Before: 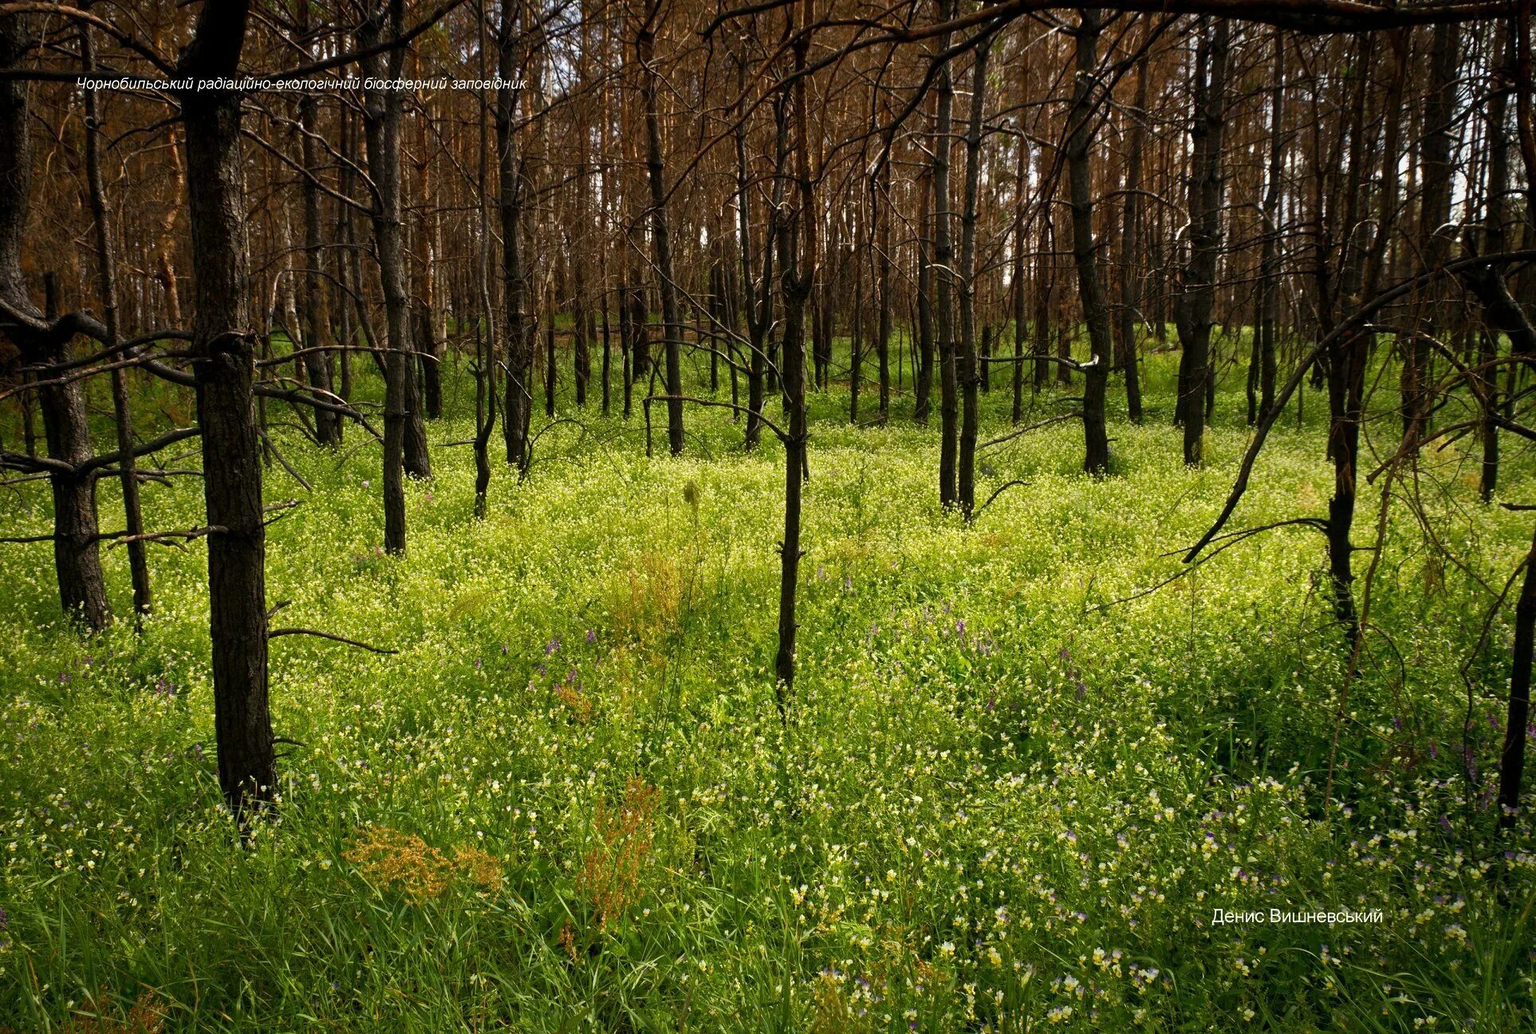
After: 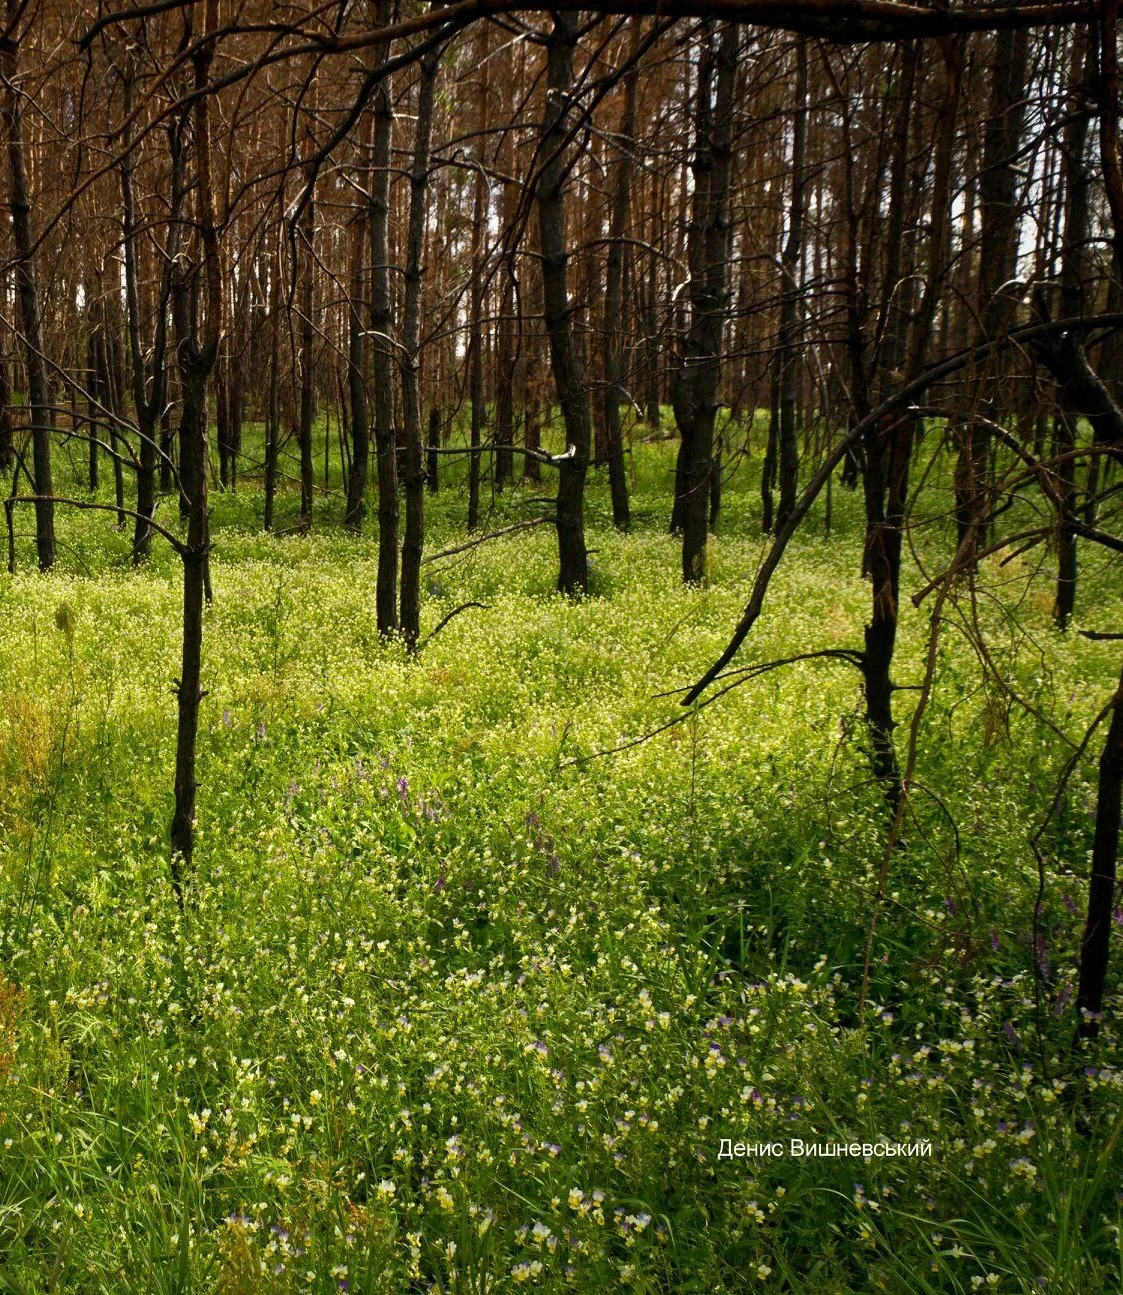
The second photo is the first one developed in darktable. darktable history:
crop: left 41.675%
